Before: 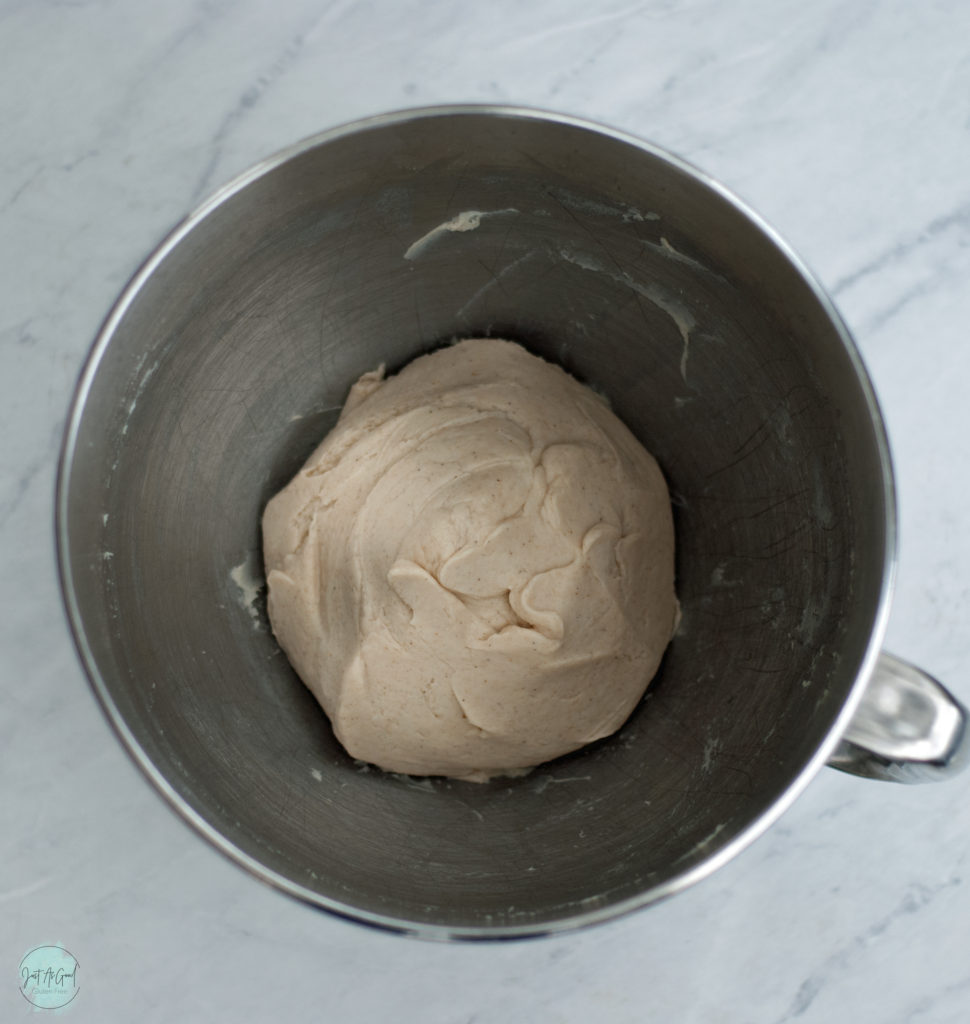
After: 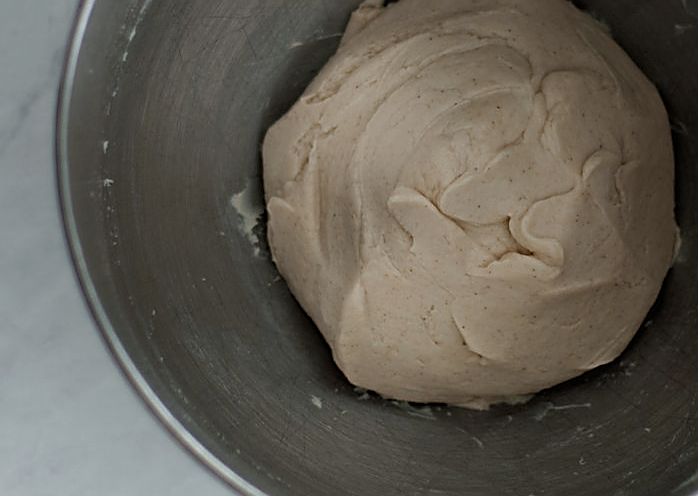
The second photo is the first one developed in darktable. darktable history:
crop: top 36.498%, right 27.964%, bottom 14.995%
sharpen: radius 1.4, amount 1.25, threshold 0.7
graduated density: rotation 5.63°, offset 76.9
